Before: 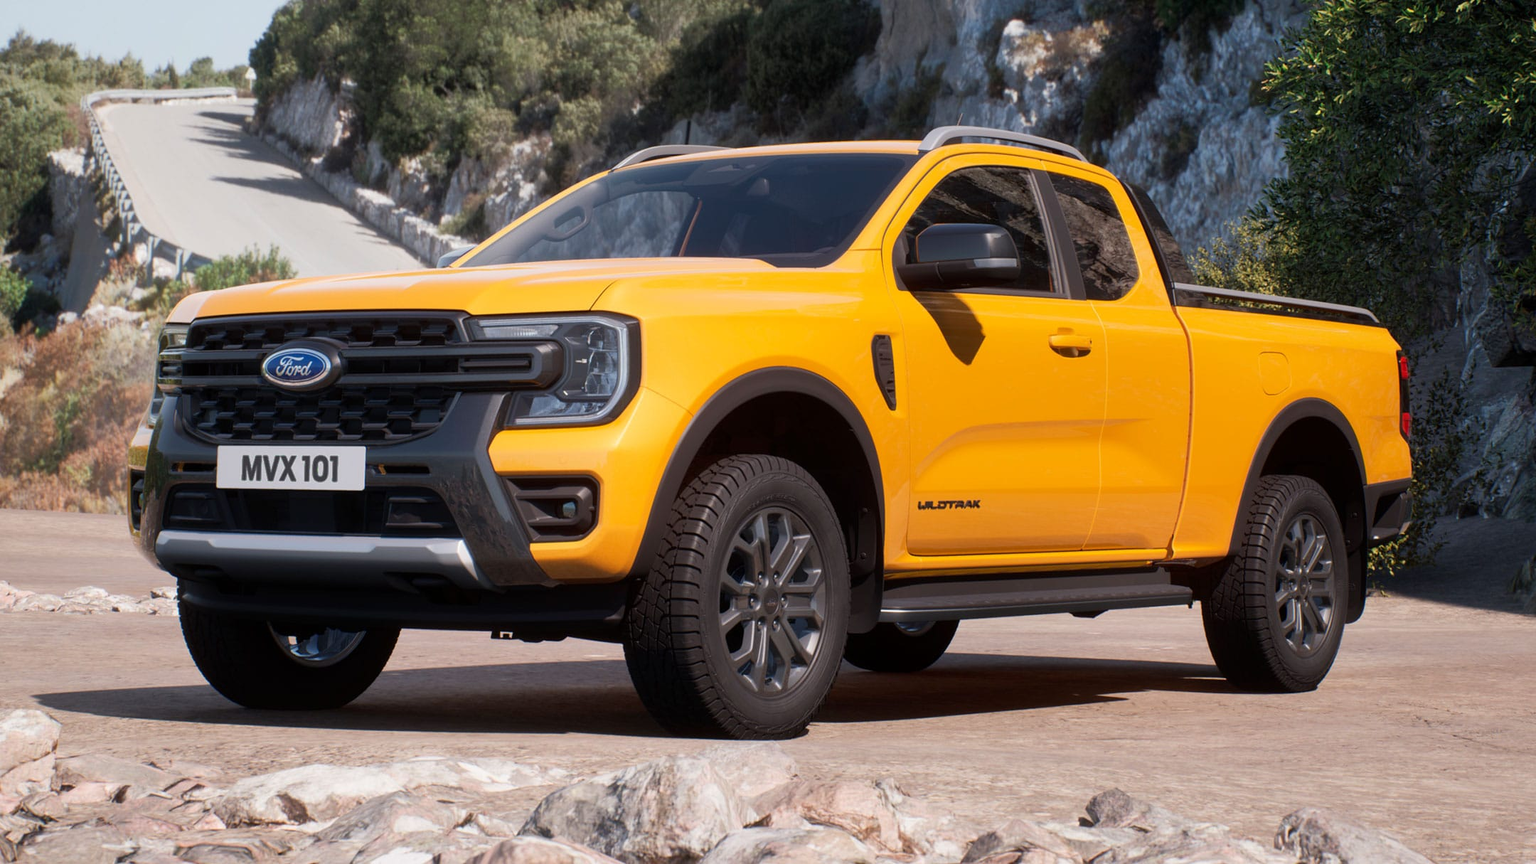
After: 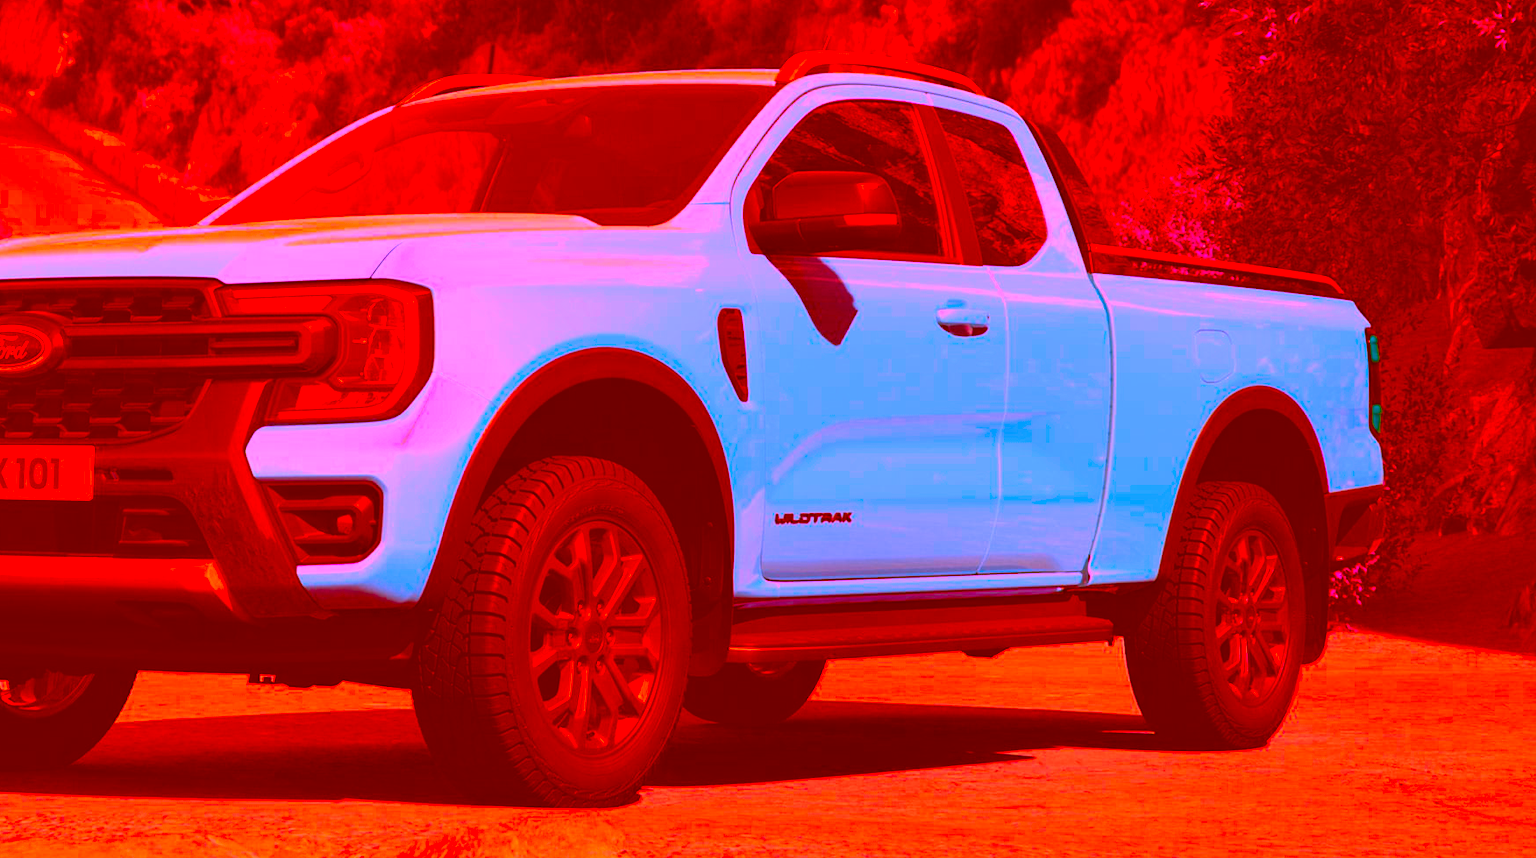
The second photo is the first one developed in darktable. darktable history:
color correction: highlights a* -39.24, highlights b* -39.22, shadows a* -39.87, shadows b* -39.75, saturation -3
crop: left 18.882%, top 9.796%, right 0%, bottom 9.624%
